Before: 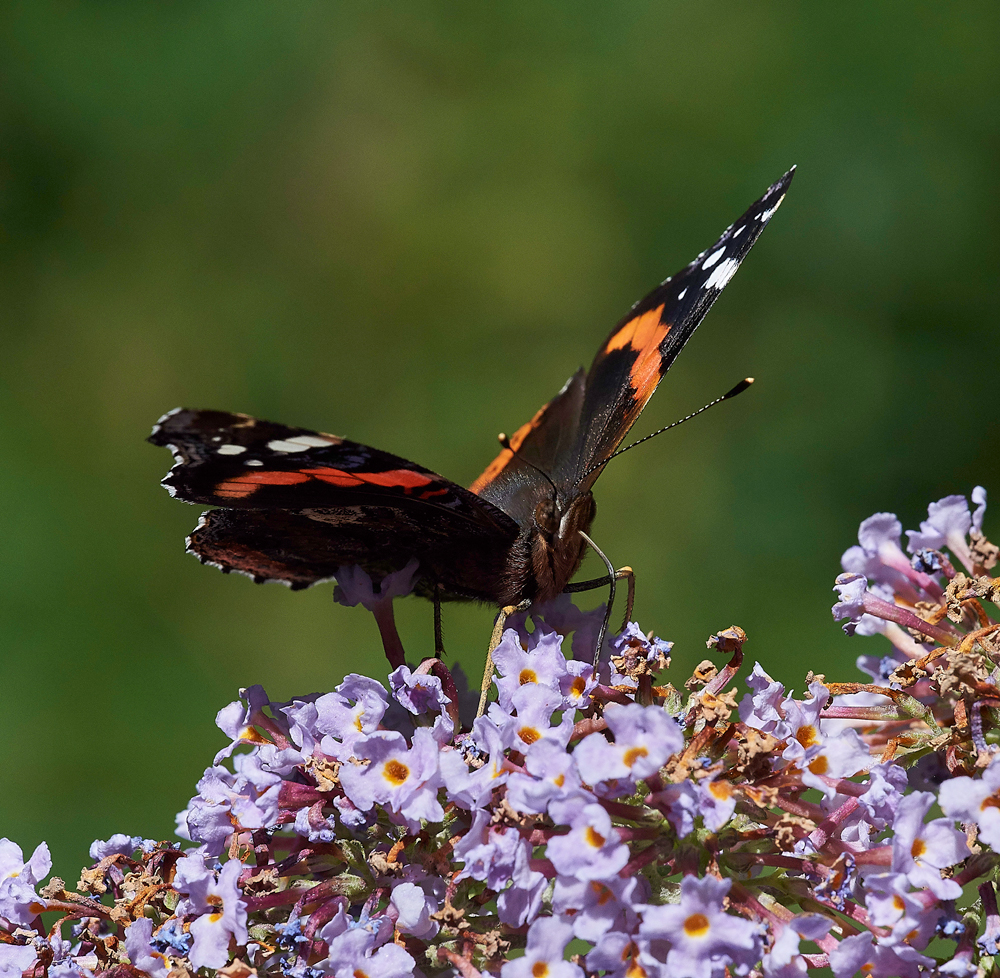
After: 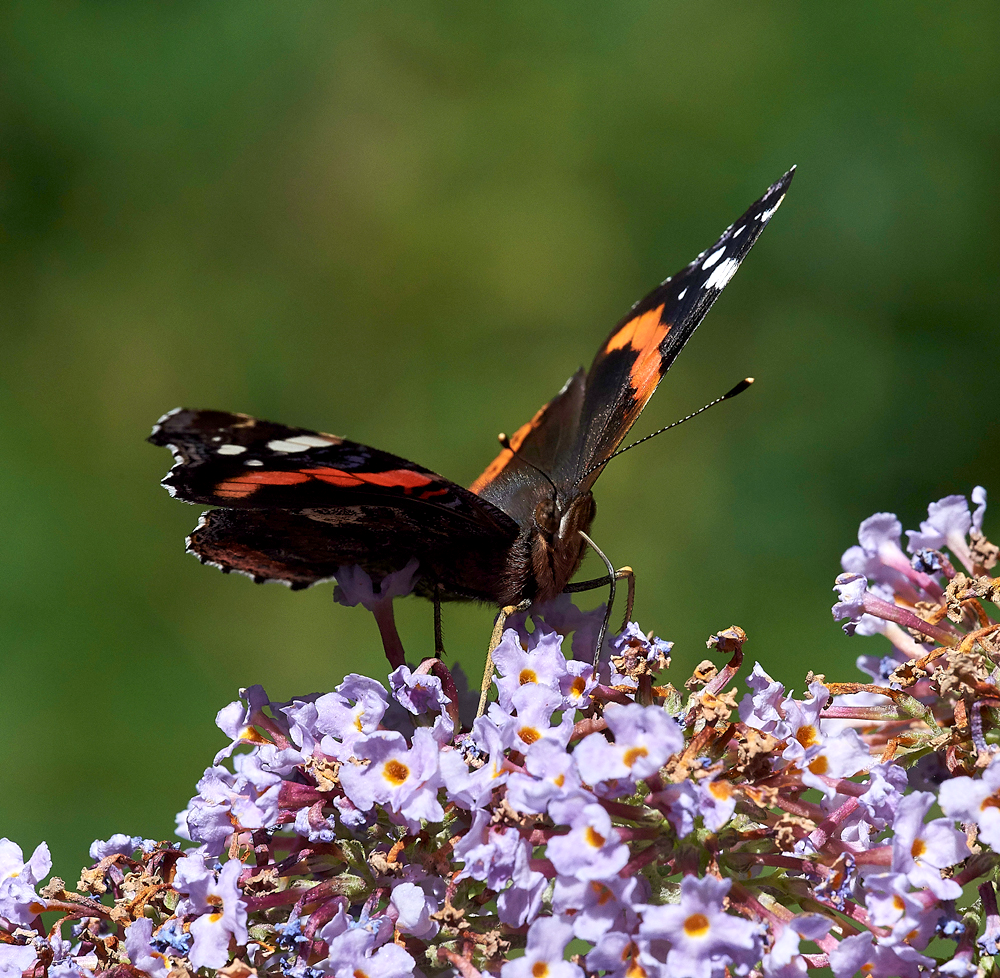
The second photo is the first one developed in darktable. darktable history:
exposure: black level correction 0.001, exposure 0.296 EV, compensate exposure bias true, compensate highlight preservation false
color calibration: illuminant same as pipeline (D50), adaptation XYZ, x 0.346, y 0.358, temperature 5016.42 K
